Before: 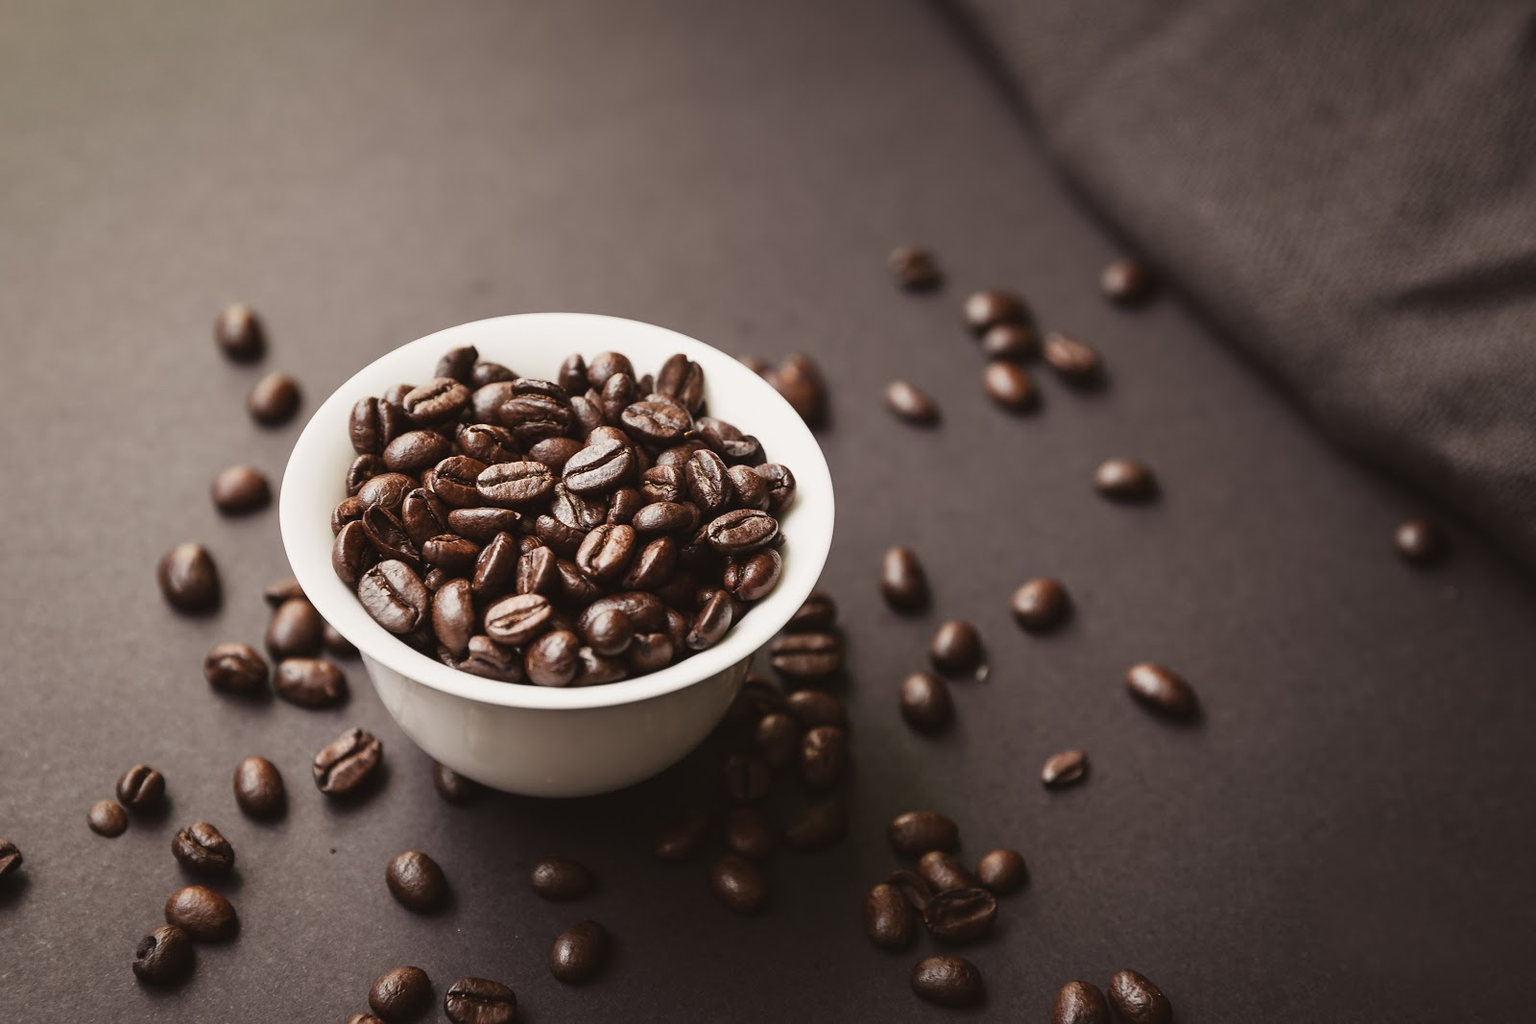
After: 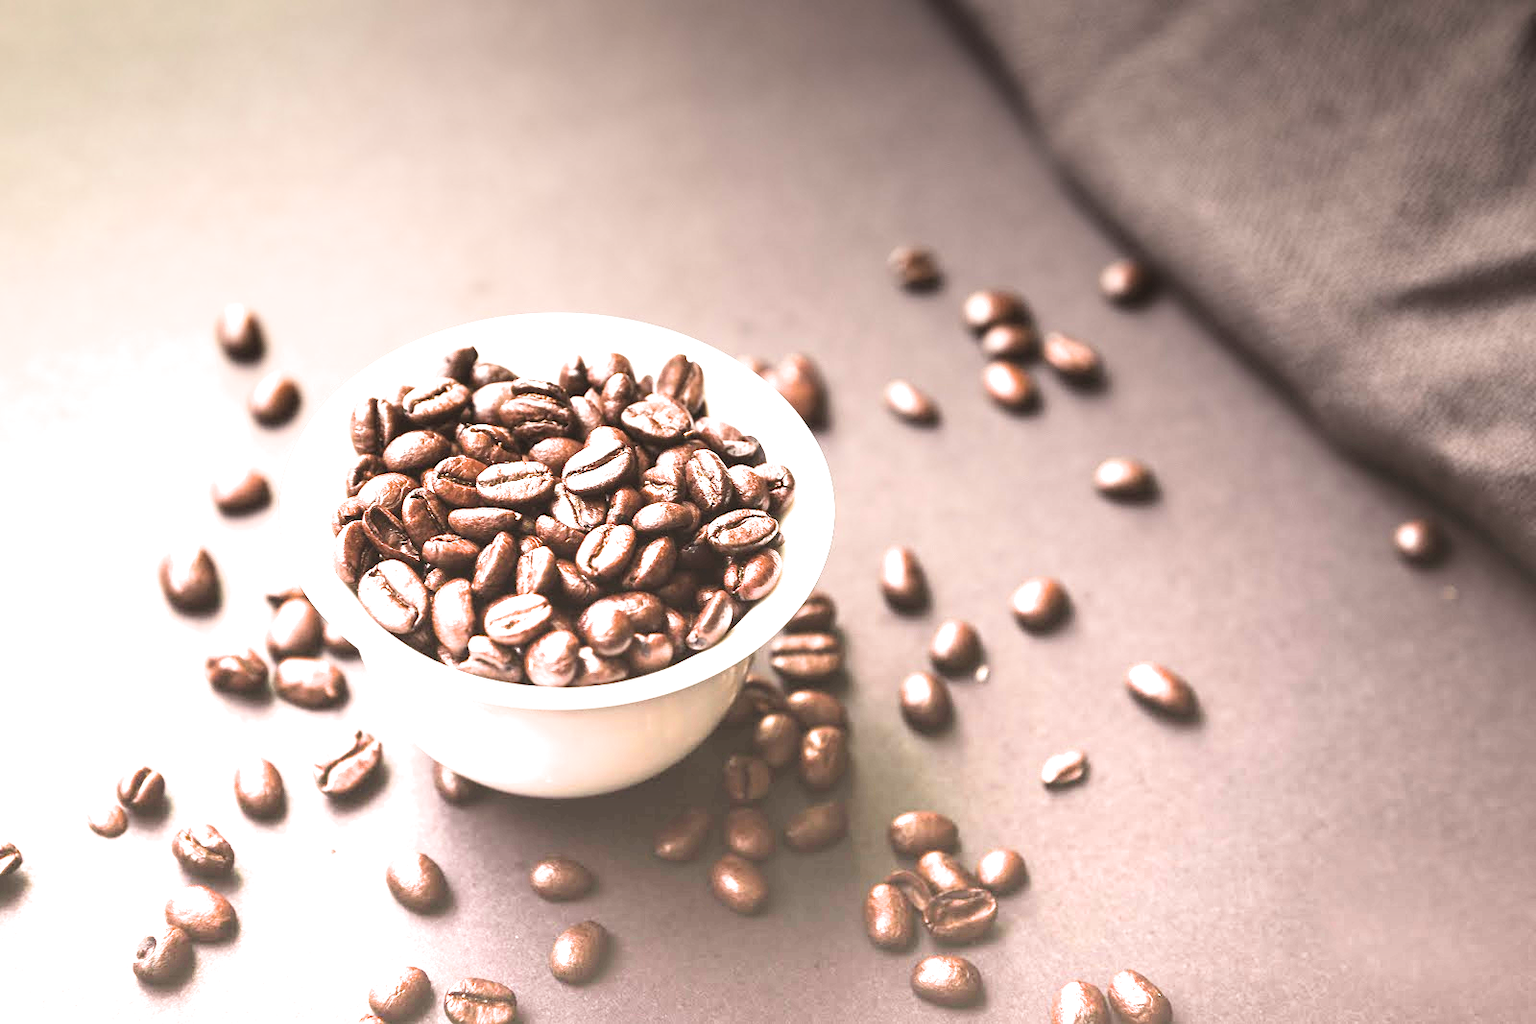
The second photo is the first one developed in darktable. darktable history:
filmic rgb: black relative exposure -8.07 EV, white relative exposure 3 EV, hardness 5.35, contrast 1.25
graduated density: density -3.9 EV
exposure: black level correction 0, exposure 1.45 EV, compensate exposure bias true, compensate highlight preservation false
